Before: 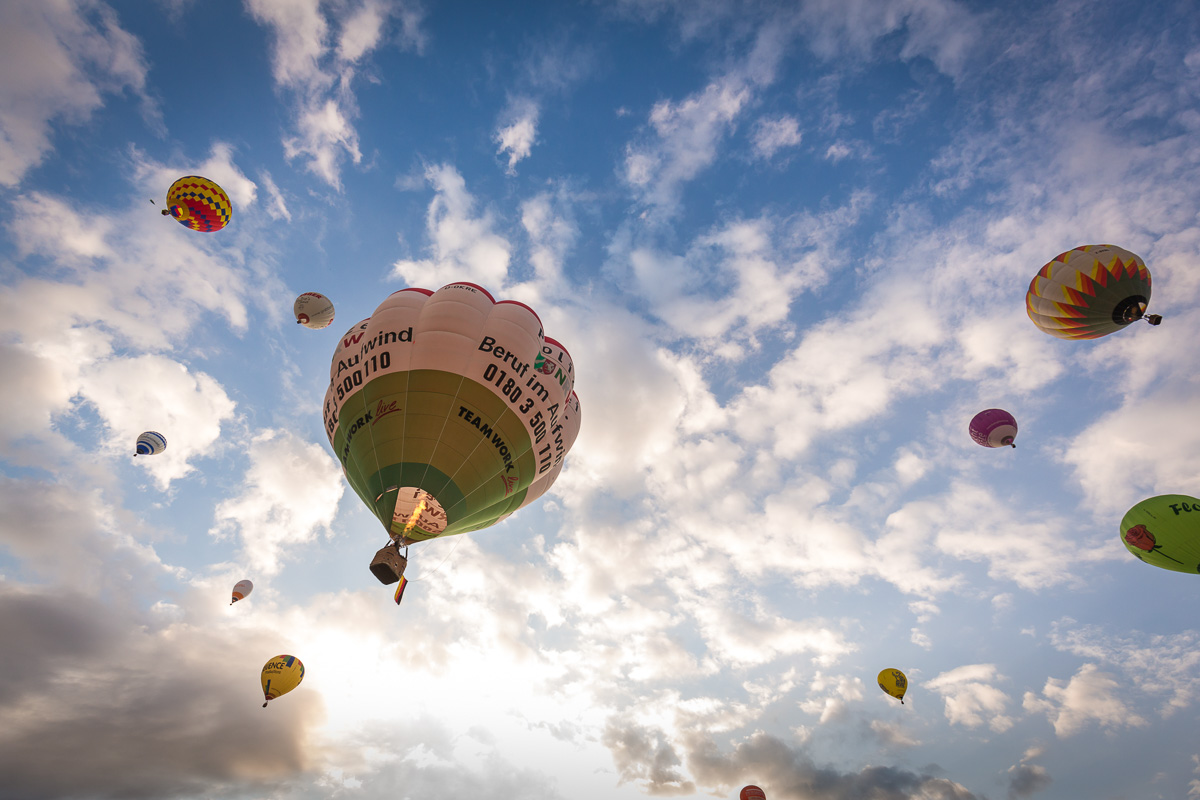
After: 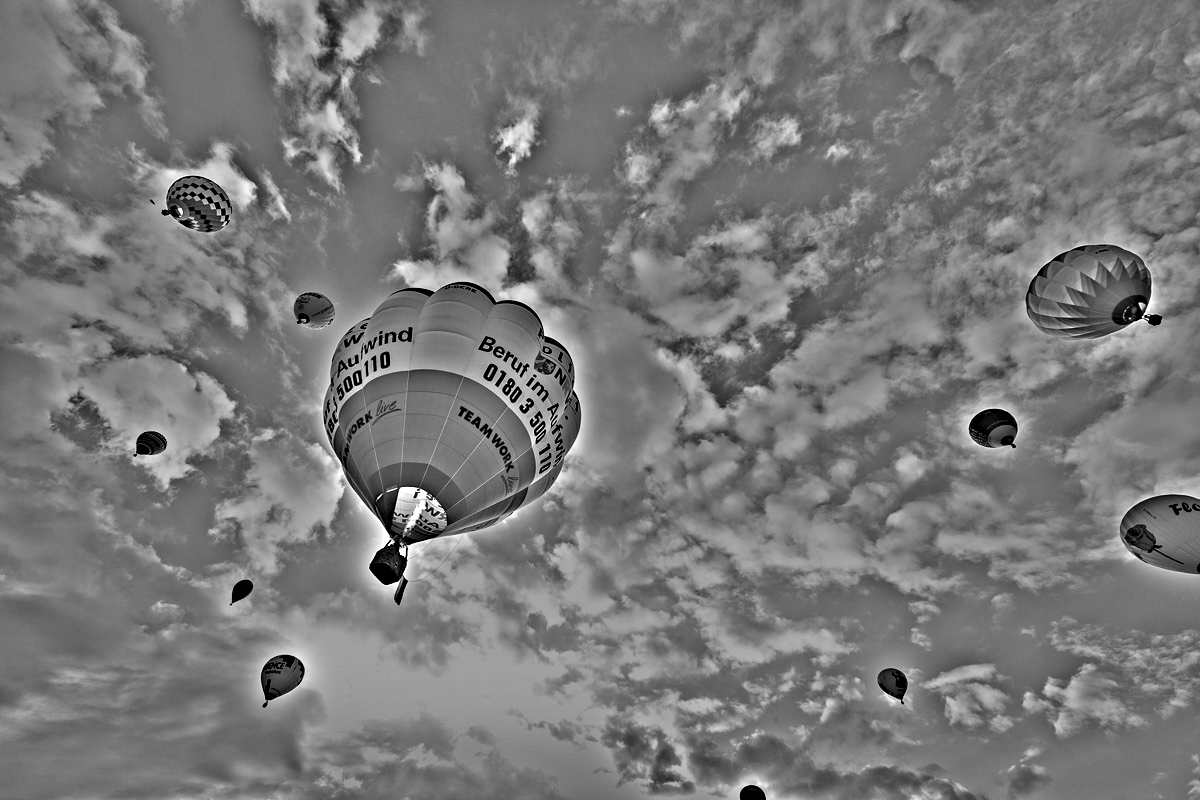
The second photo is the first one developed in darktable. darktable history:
white balance: red 1.127, blue 0.943
highpass: on, module defaults
color balance: mode lift, gamma, gain (sRGB), lift [0.97, 1, 1, 1], gamma [1.03, 1, 1, 1]
exposure: exposure 0.217 EV, compensate highlight preservation false
